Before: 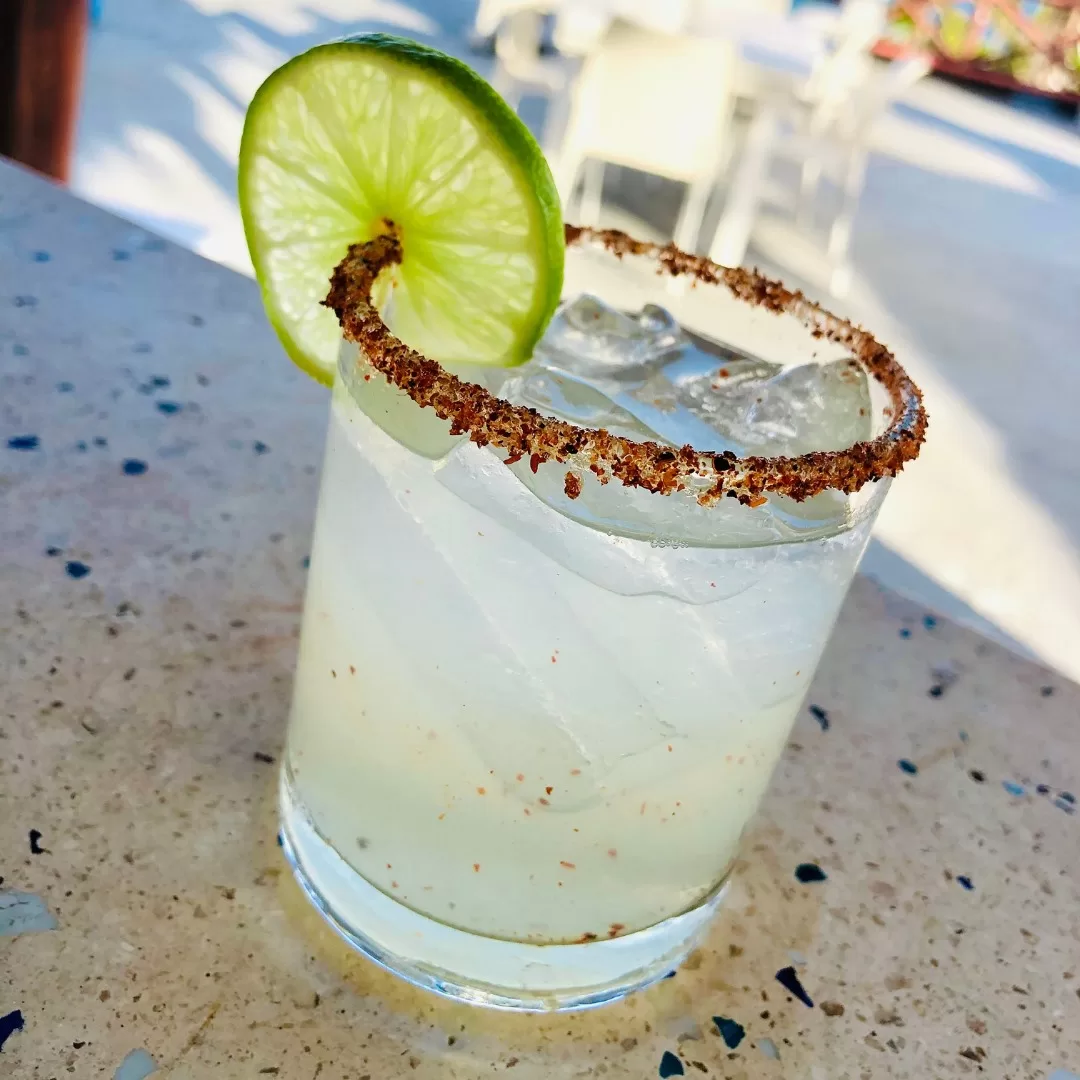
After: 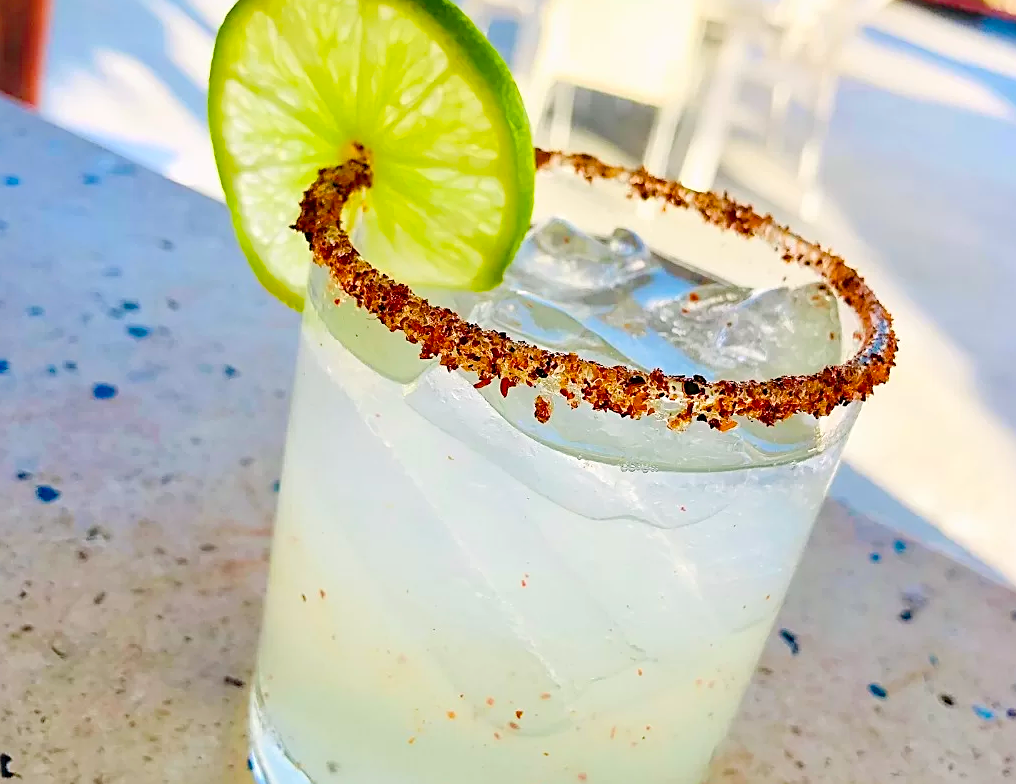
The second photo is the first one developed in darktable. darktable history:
color balance rgb: highlights gain › chroma 0.299%, highlights gain › hue 331.09°, perceptual saturation grading › global saturation 31.23%
crop: left 2.855%, top 7.067%, right 2.986%, bottom 20.307%
sharpen: on, module defaults
levels: levels [0, 0.43, 0.984]
